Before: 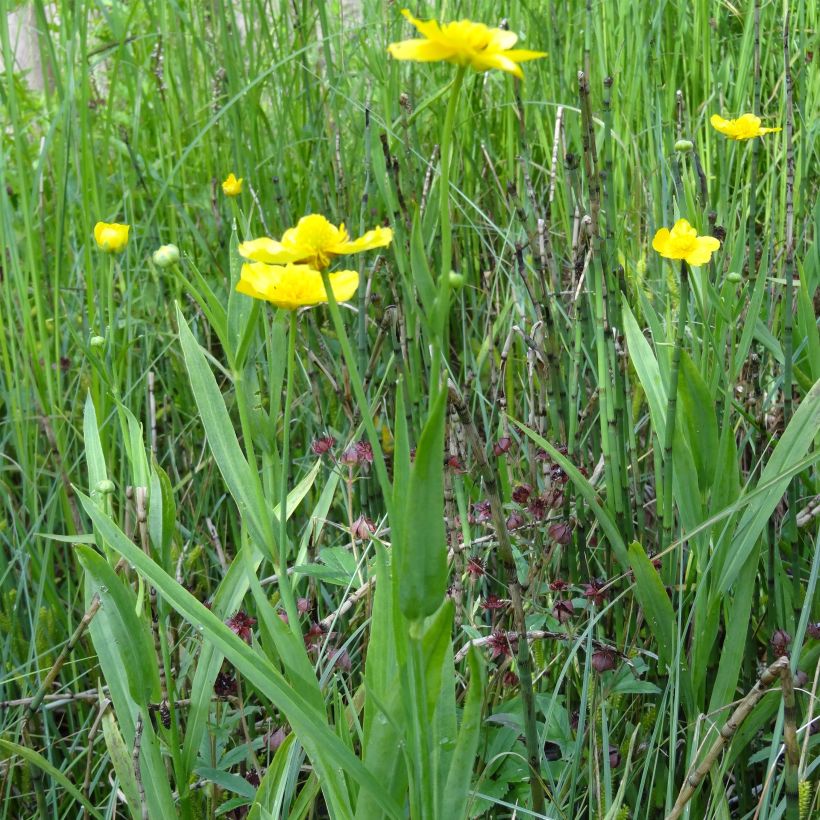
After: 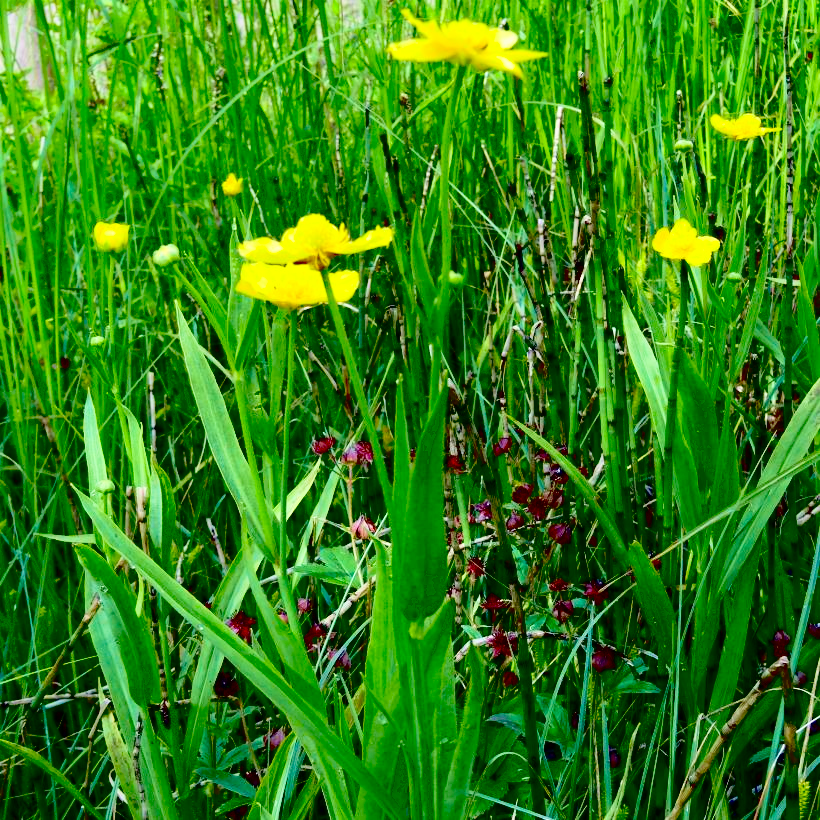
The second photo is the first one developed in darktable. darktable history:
contrast brightness saturation: contrast 0.2, brightness 0.163, saturation 0.226
exposure: black level correction 0.099, exposure -0.083 EV, compensate highlight preservation false
velvia: strength 39.53%
